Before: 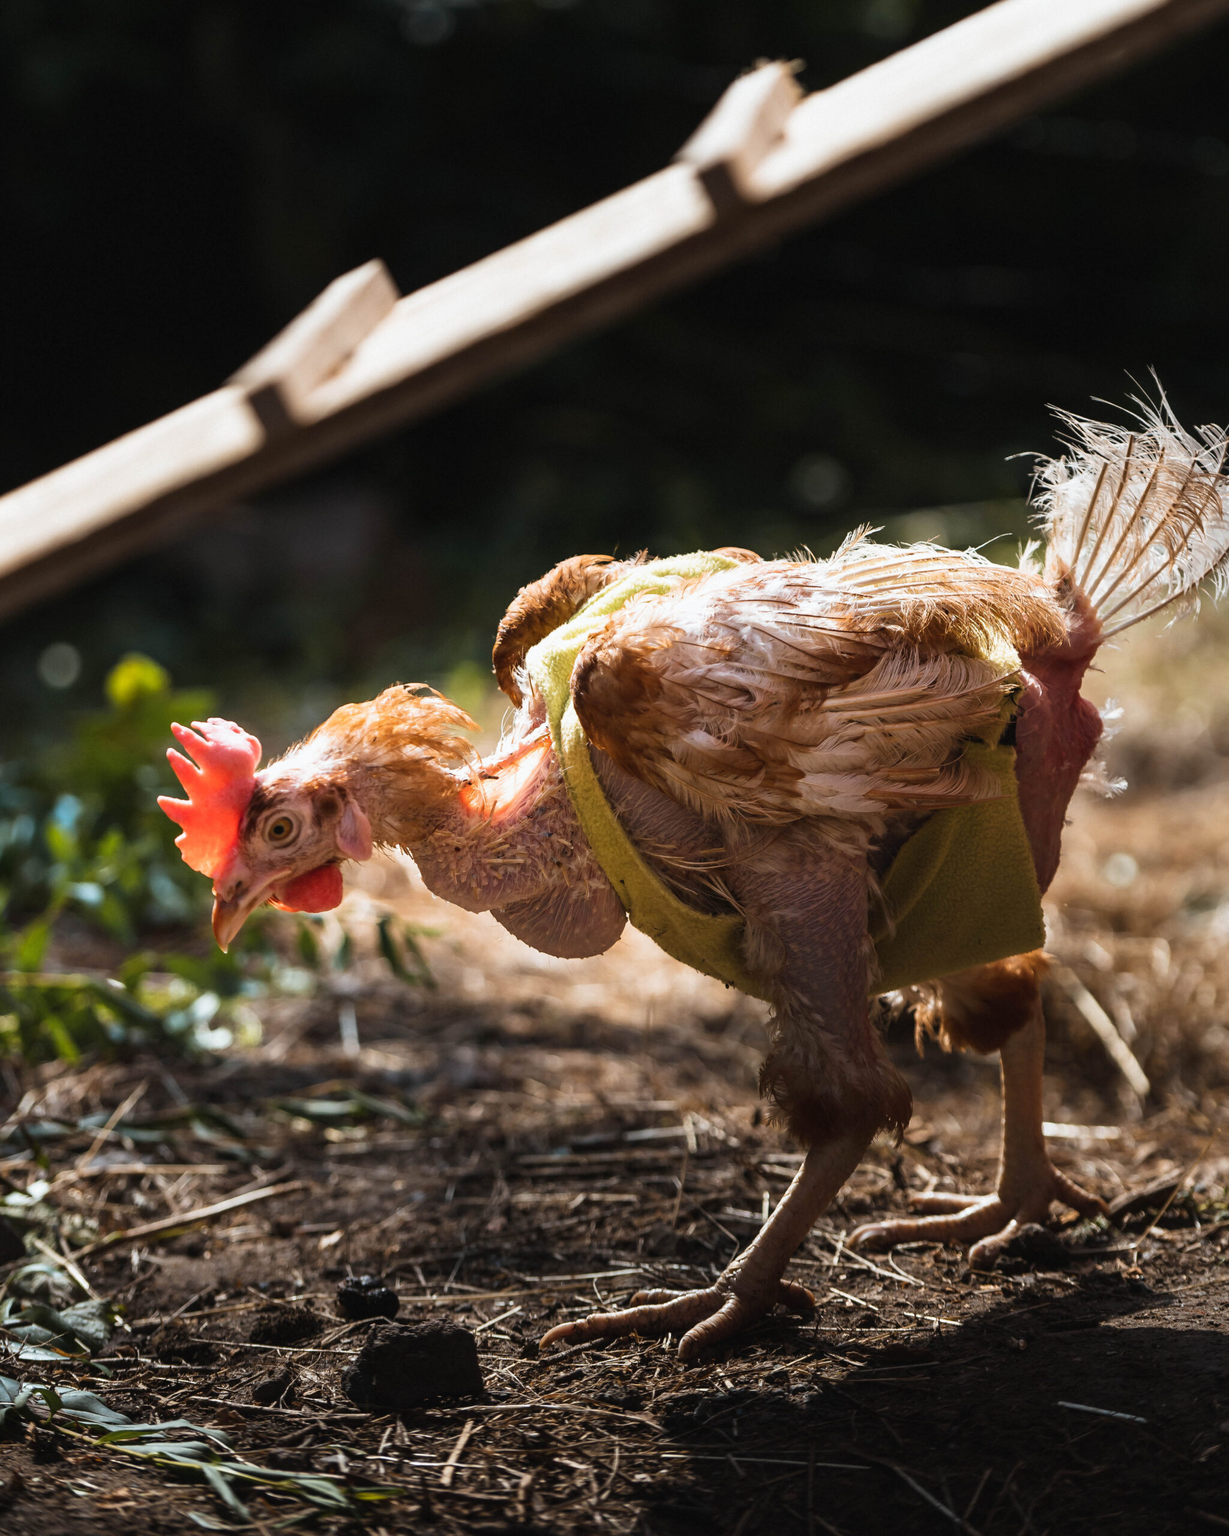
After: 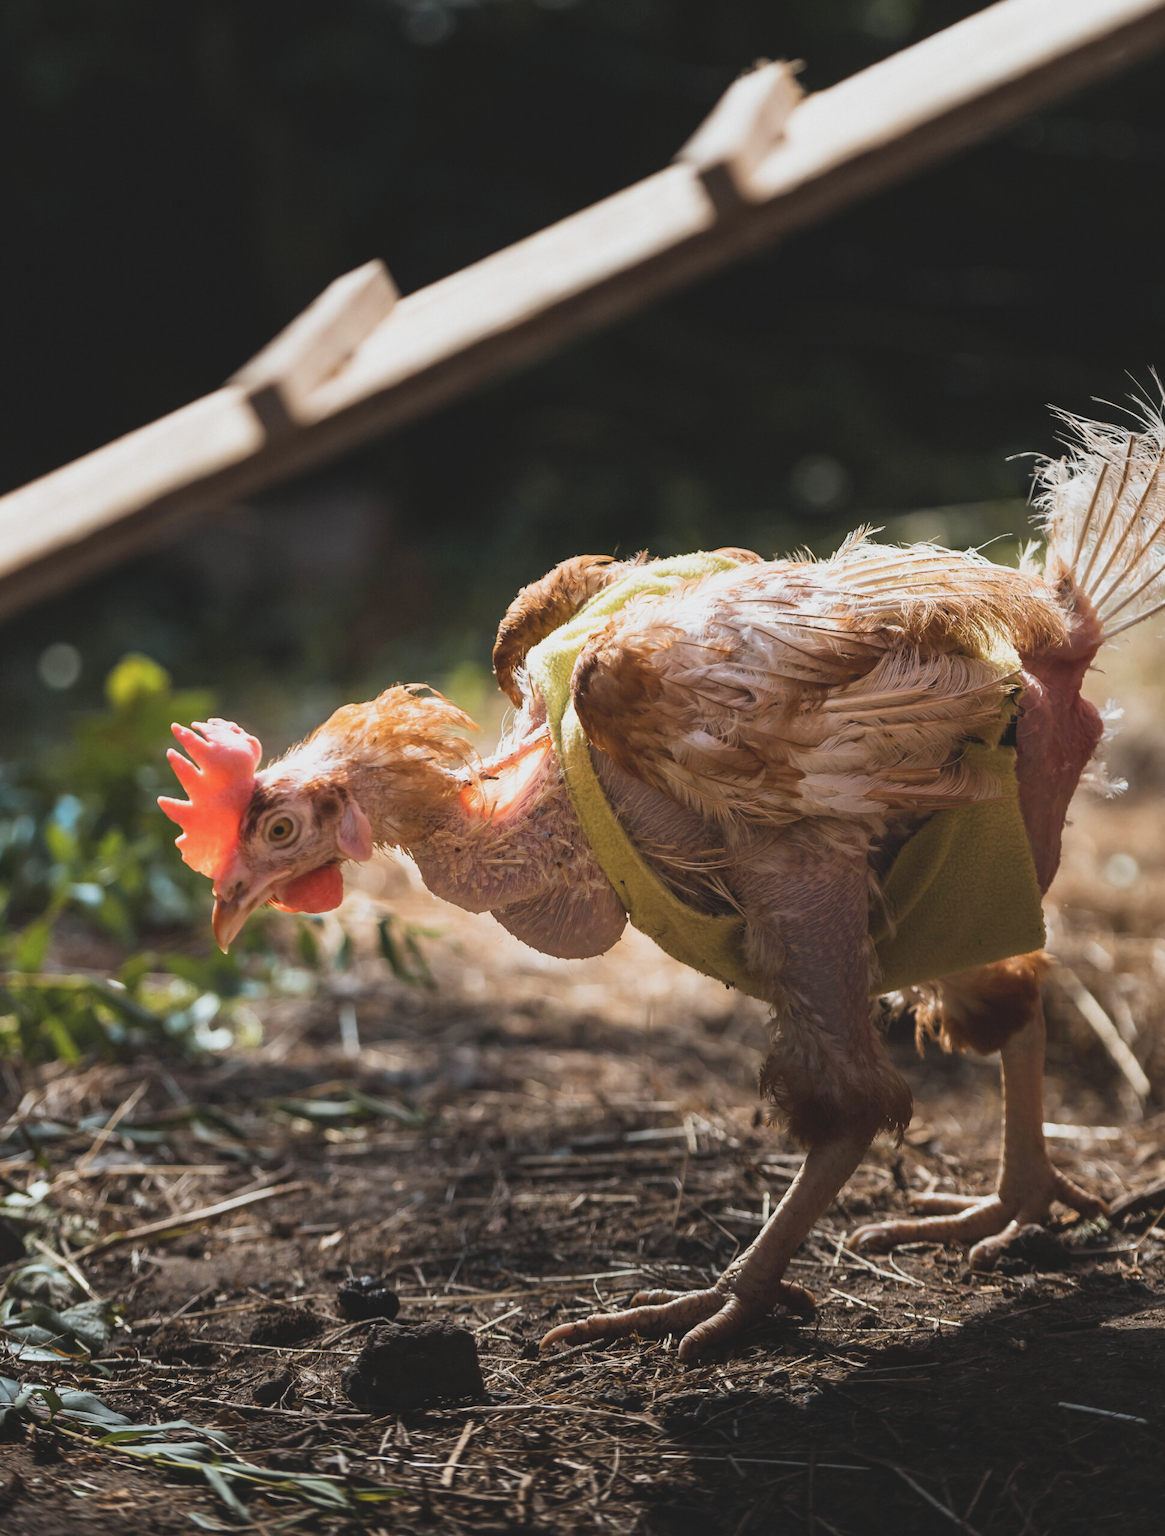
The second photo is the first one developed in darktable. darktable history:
contrast brightness saturation: contrast -0.143, brightness 0.041, saturation -0.138
crop and rotate: left 0%, right 5.194%
